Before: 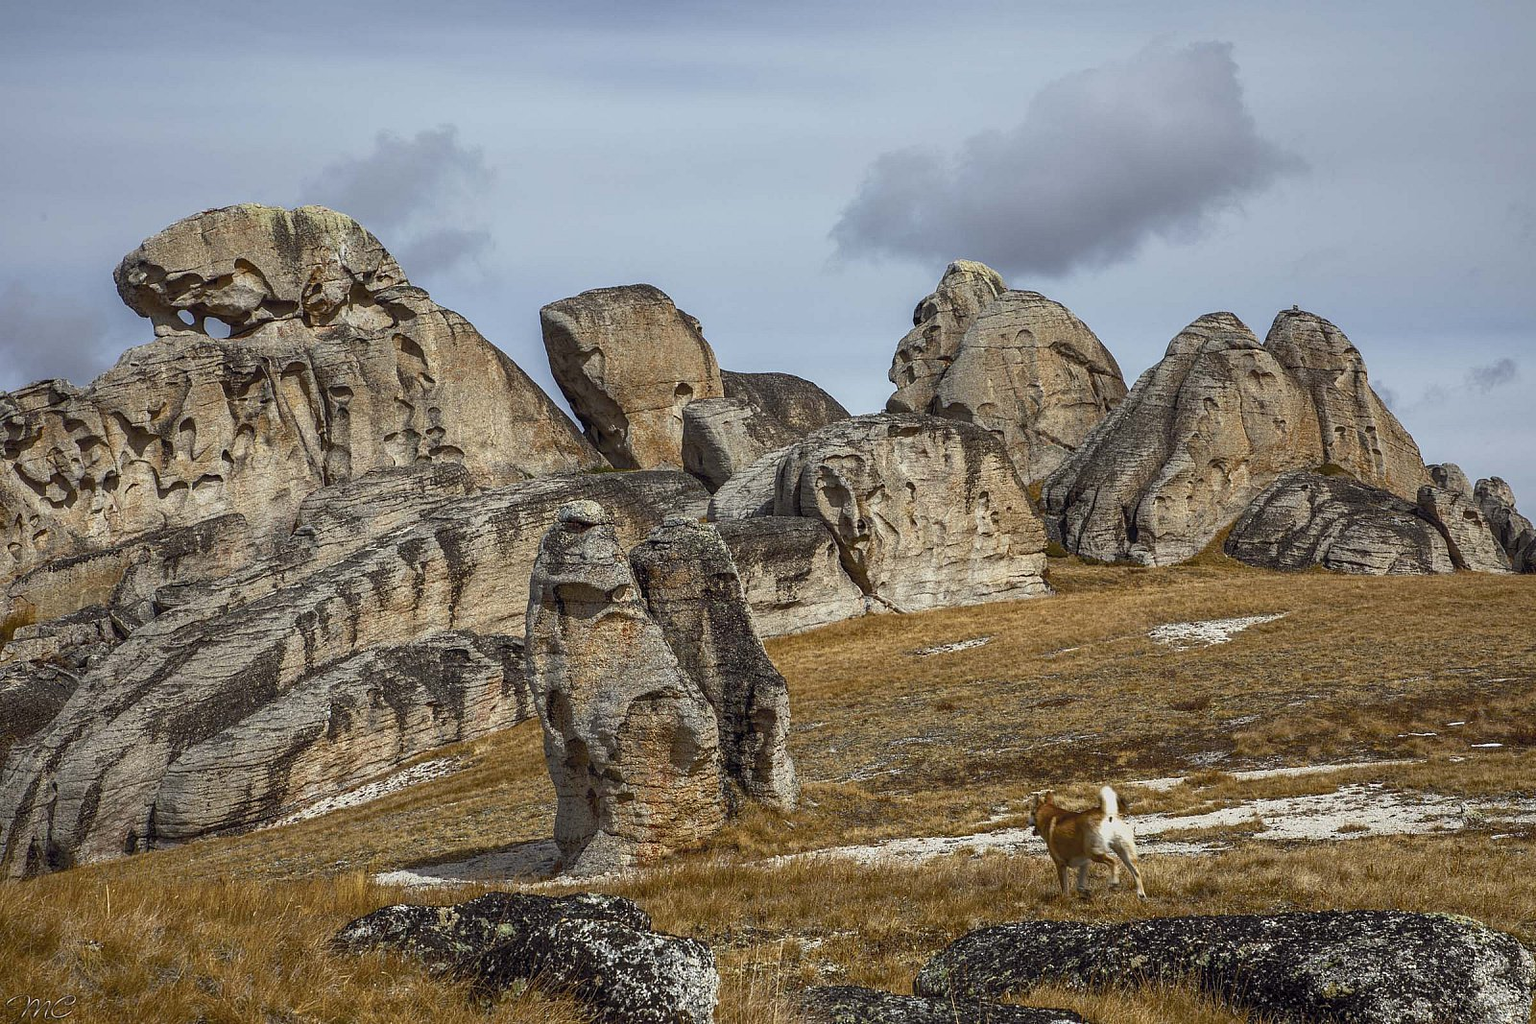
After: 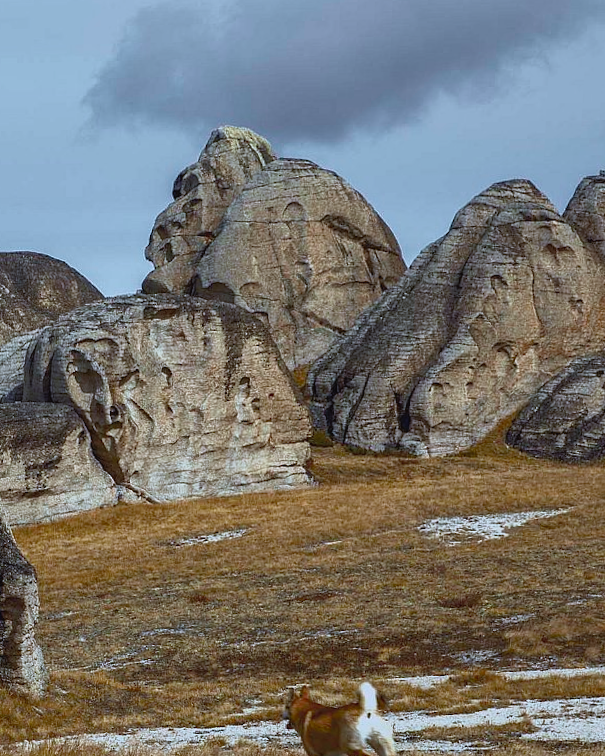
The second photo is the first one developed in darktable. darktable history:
tone curve: curves: ch0 [(0, 0.024) (0.119, 0.146) (0.474, 0.464) (0.718, 0.721) (0.817, 0.839) (1, 0.998)]; ch1 [(0, 0) (0.377, 0.416) (0.439, 0.451) (0.477, 0.477) (0.501, 0.504) (0.538, 0.544) (0.58, 0.602) (0.664, 0.676) (0.783, 0.804) (1, 1)]; ch2 [(0, 0) (0.38, 0.405) (0.463, 0.456) (0.498, 0.497) (0.524, 0.535) (0.578, 0.576) (0.648, 0.665) (1, 1)], color space Lab, independent channels, preserve colors none
crop: left 45.721%, top 13.393%, right 14.118%, bottom 10.01%
exposure: exposure -0.177 EV, compensate highlight preservation false
rotate and perspective: rotation 0.062°, lens shift (vertical) 0.115, lens shift (horizontal) -0.133, crop left 0.047, crop right 0.94, crop top 0.061, crop bottom 0.94
white balance: red 0.931, blue 1.11
